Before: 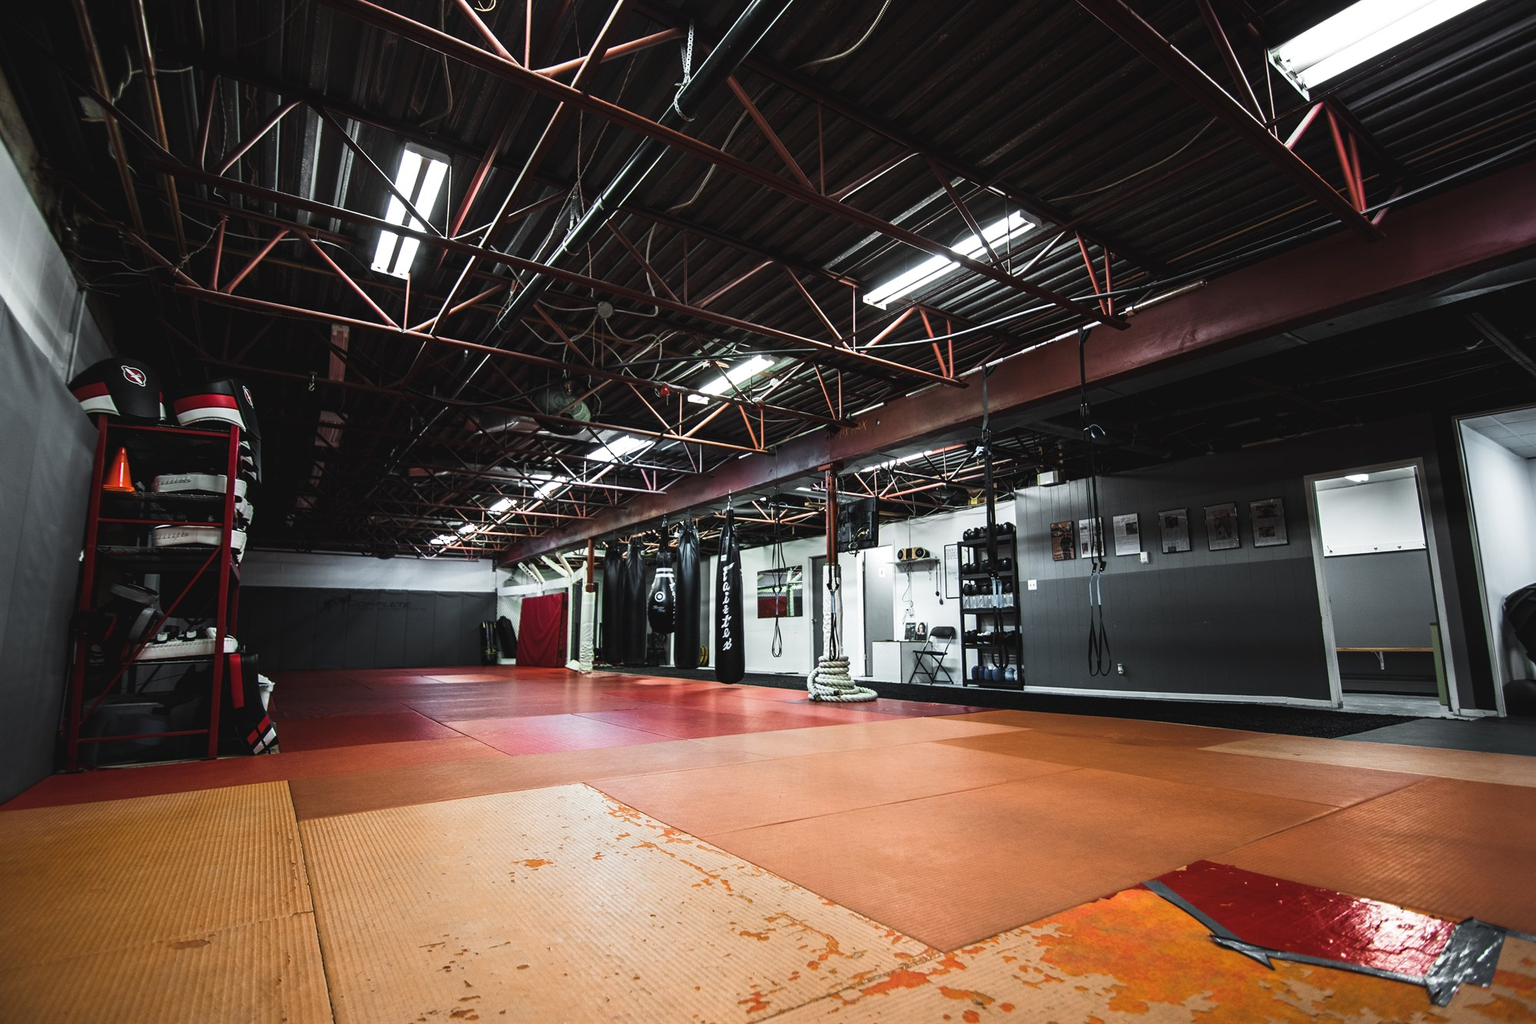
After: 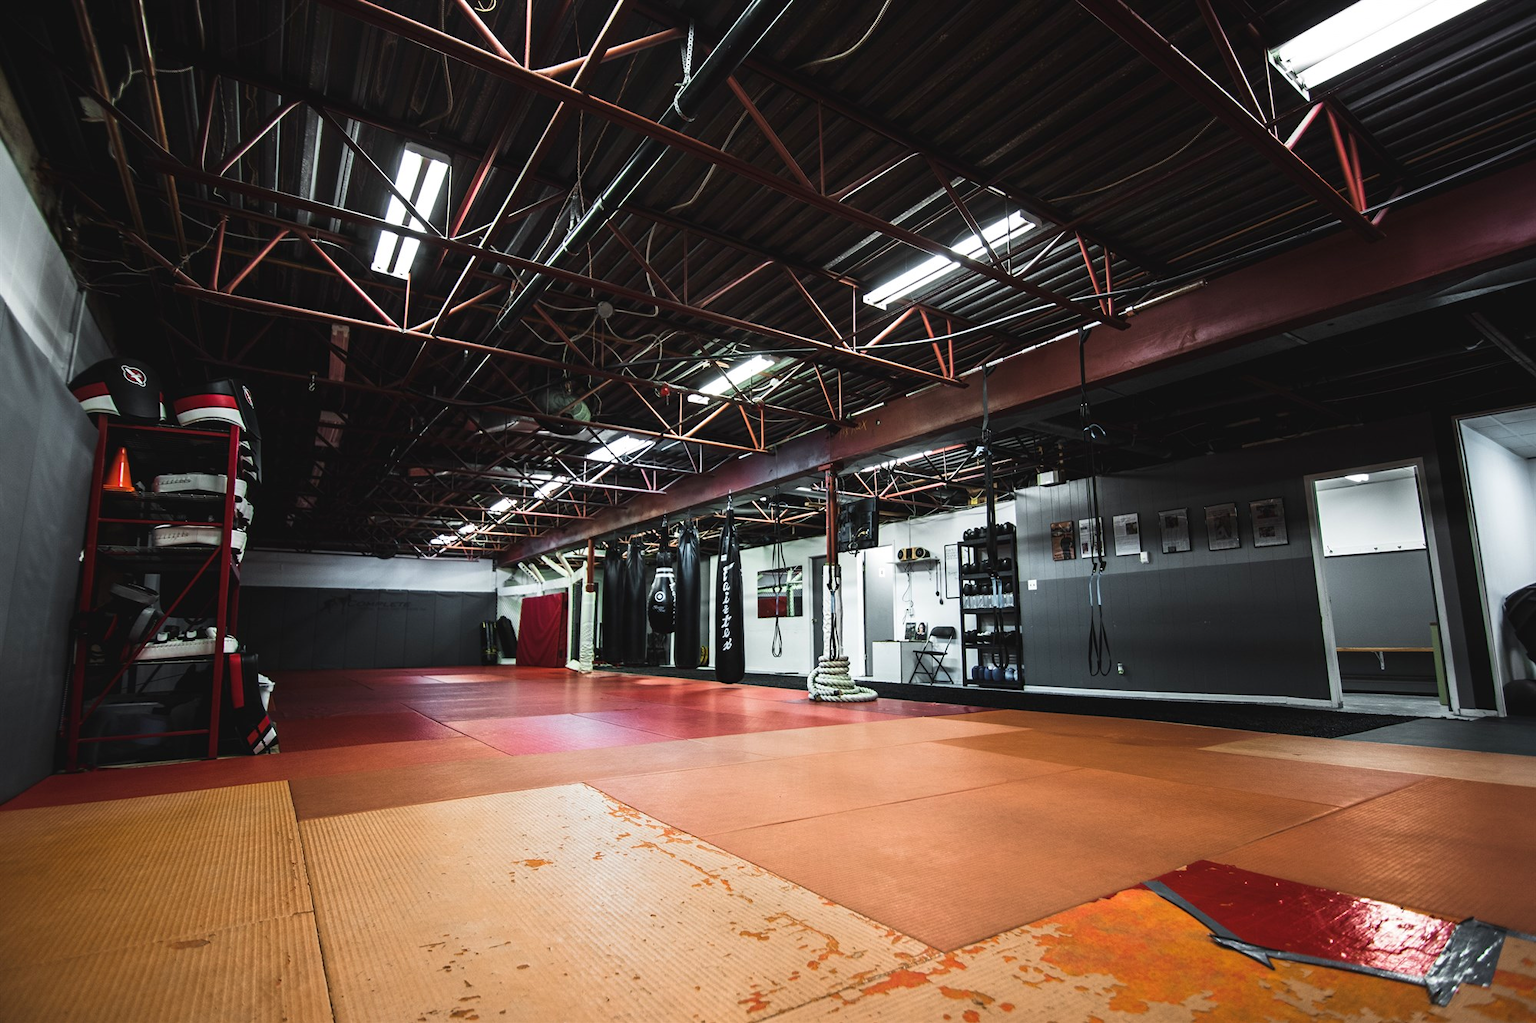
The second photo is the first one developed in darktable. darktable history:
velvia: strength 15.09%
